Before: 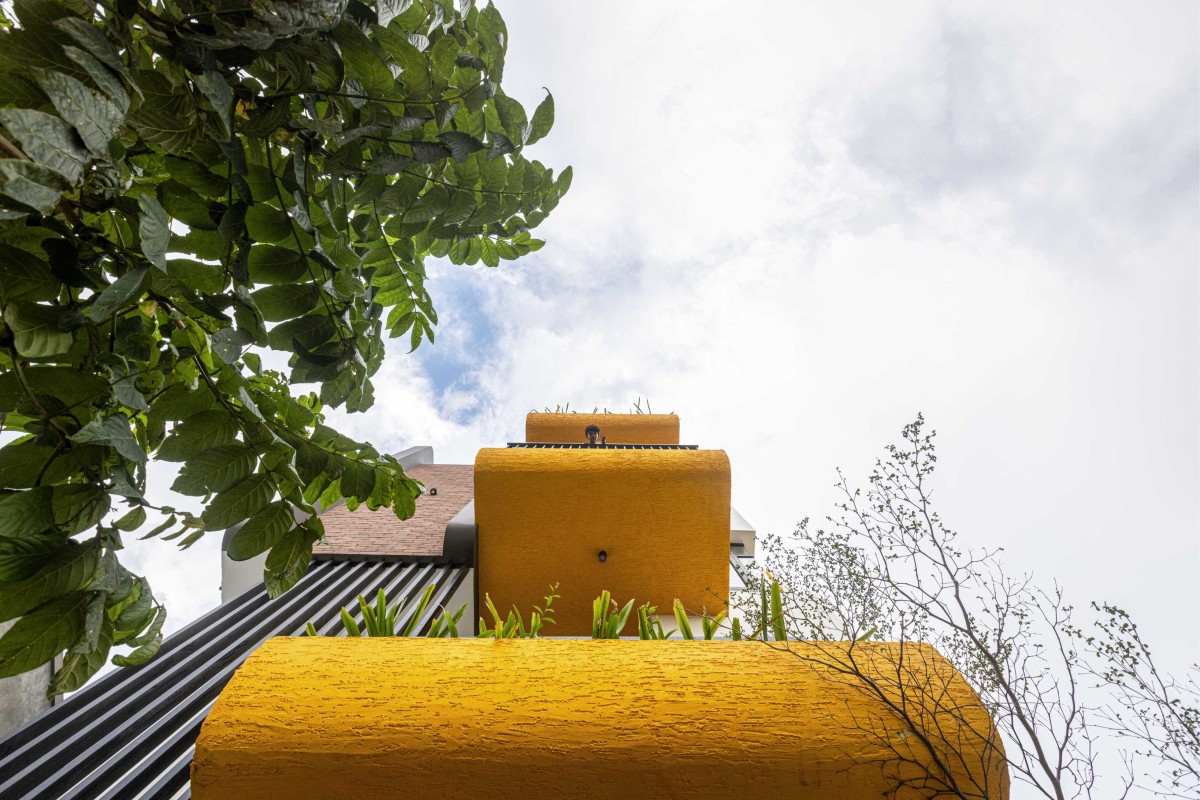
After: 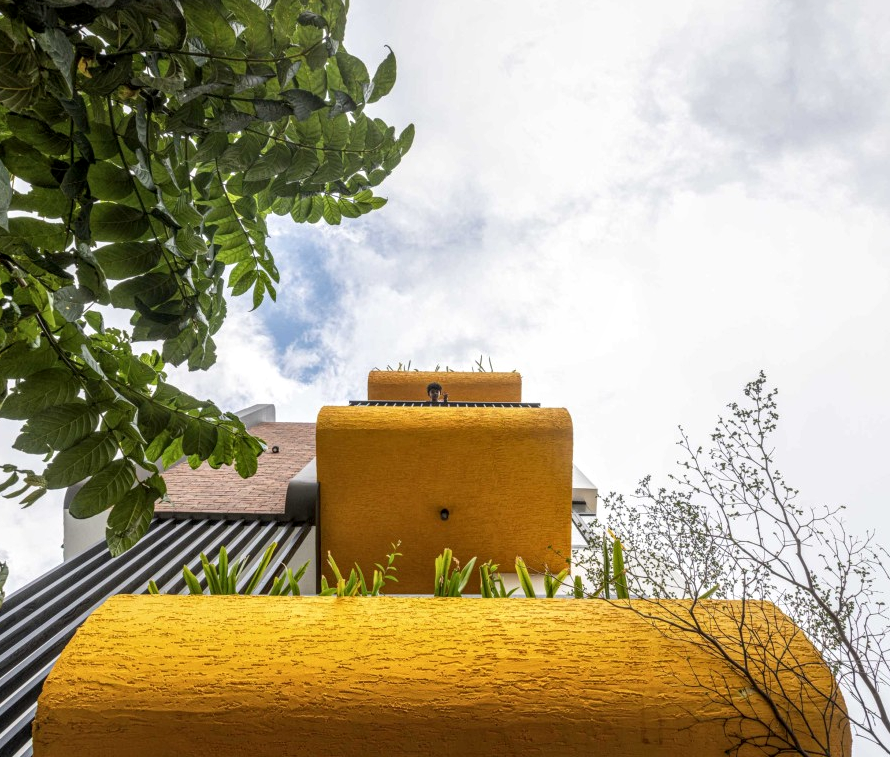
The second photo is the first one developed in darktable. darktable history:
crop and rotate: left 13.2%, top 5.363%, right 12.624%
local contrast: detail 130%
